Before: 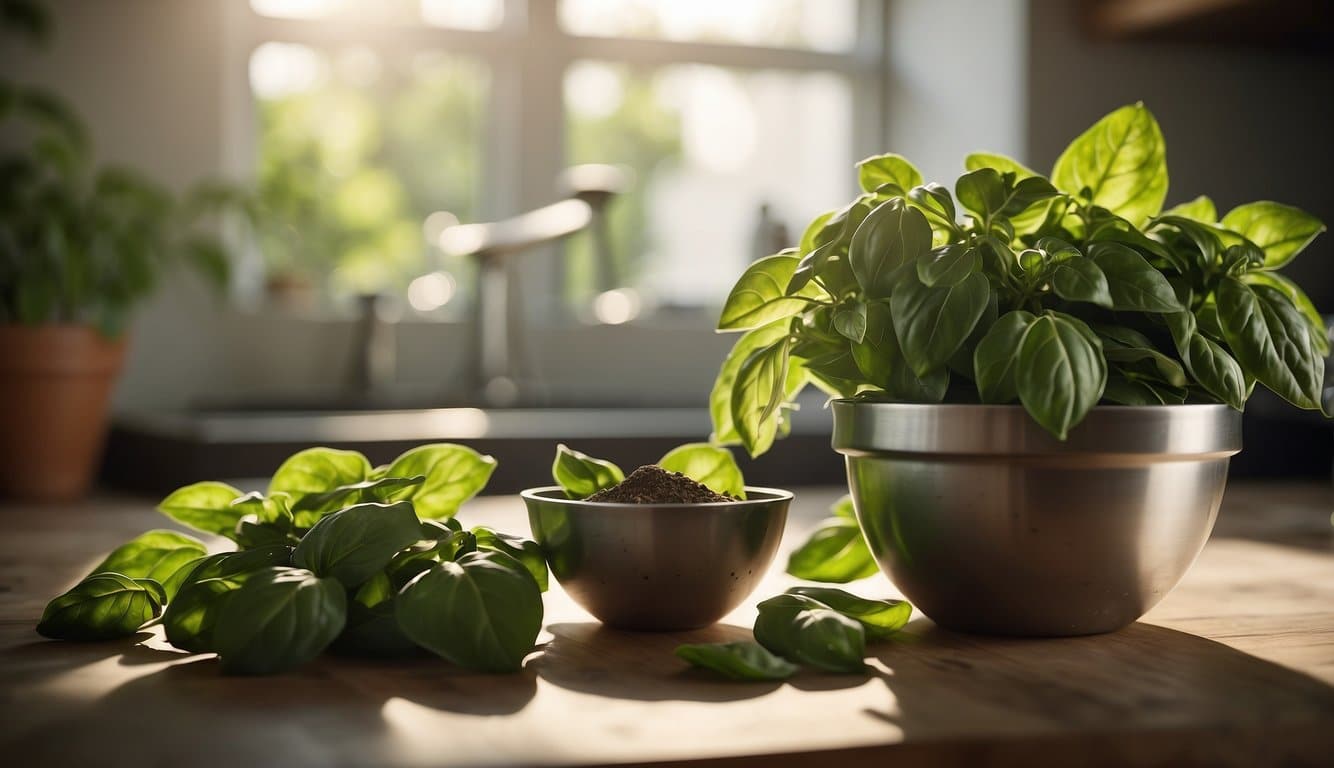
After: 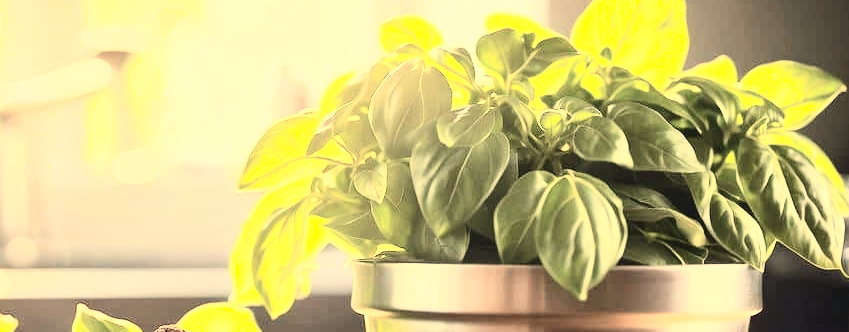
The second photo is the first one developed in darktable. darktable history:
exposure: exposure 1.15 EV, compensate highlight preservation false
white balance: red 1.138, green 0.996, blue 0.812
crop: left 36.005%, top 18.293%, right 0.31%, bottom 38.444%
shadows and highlights: shadows 62.66, white point adjustment 0.37, highlights -34.44, compress 83.82%
tone curve: curves: ch0 [(0, 0) (0.003, 0.003) (0.011, 0.011) (0.025, 0.026) (0.044, 0.045) (0.069, 0.087) (0.1, 0.141) (0.136, 0.202) (0.177, 0.271) (0.224, 0.357) (0.277, 0.461) (0.335, 0.583) (0.399, 0.685) (0.468, 0.782) (0.543, 0.867) (0.623, 0.927) (0.709, 0.96) (0.801, 0.975) (0.898, 0.987) (1, 1)], color space Lab, independent channels, preserve colors none
